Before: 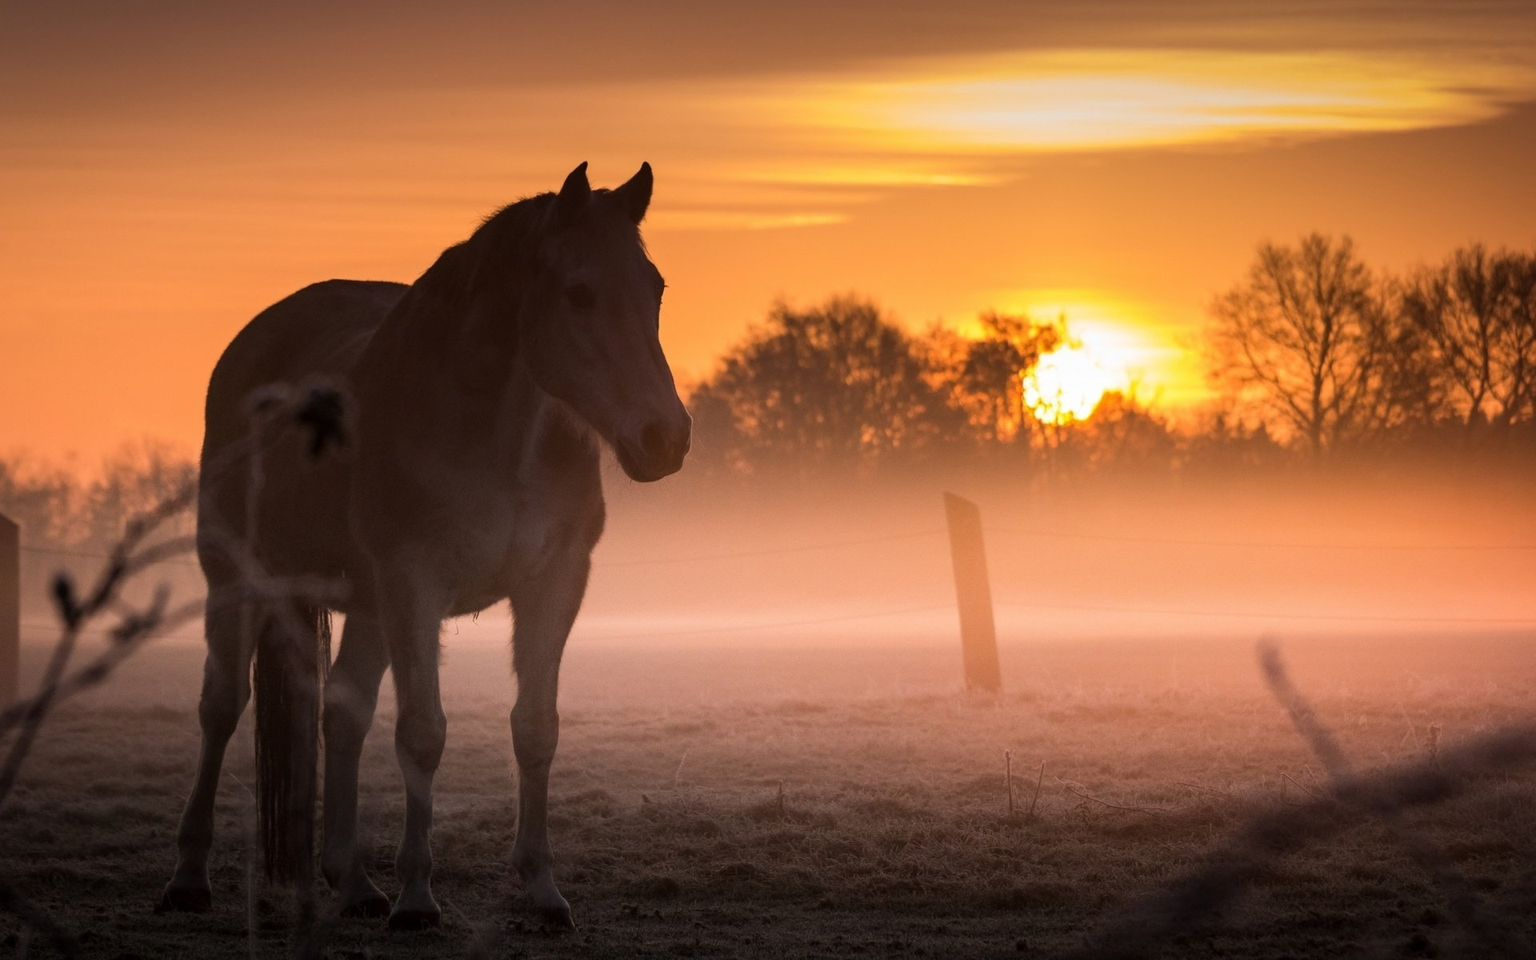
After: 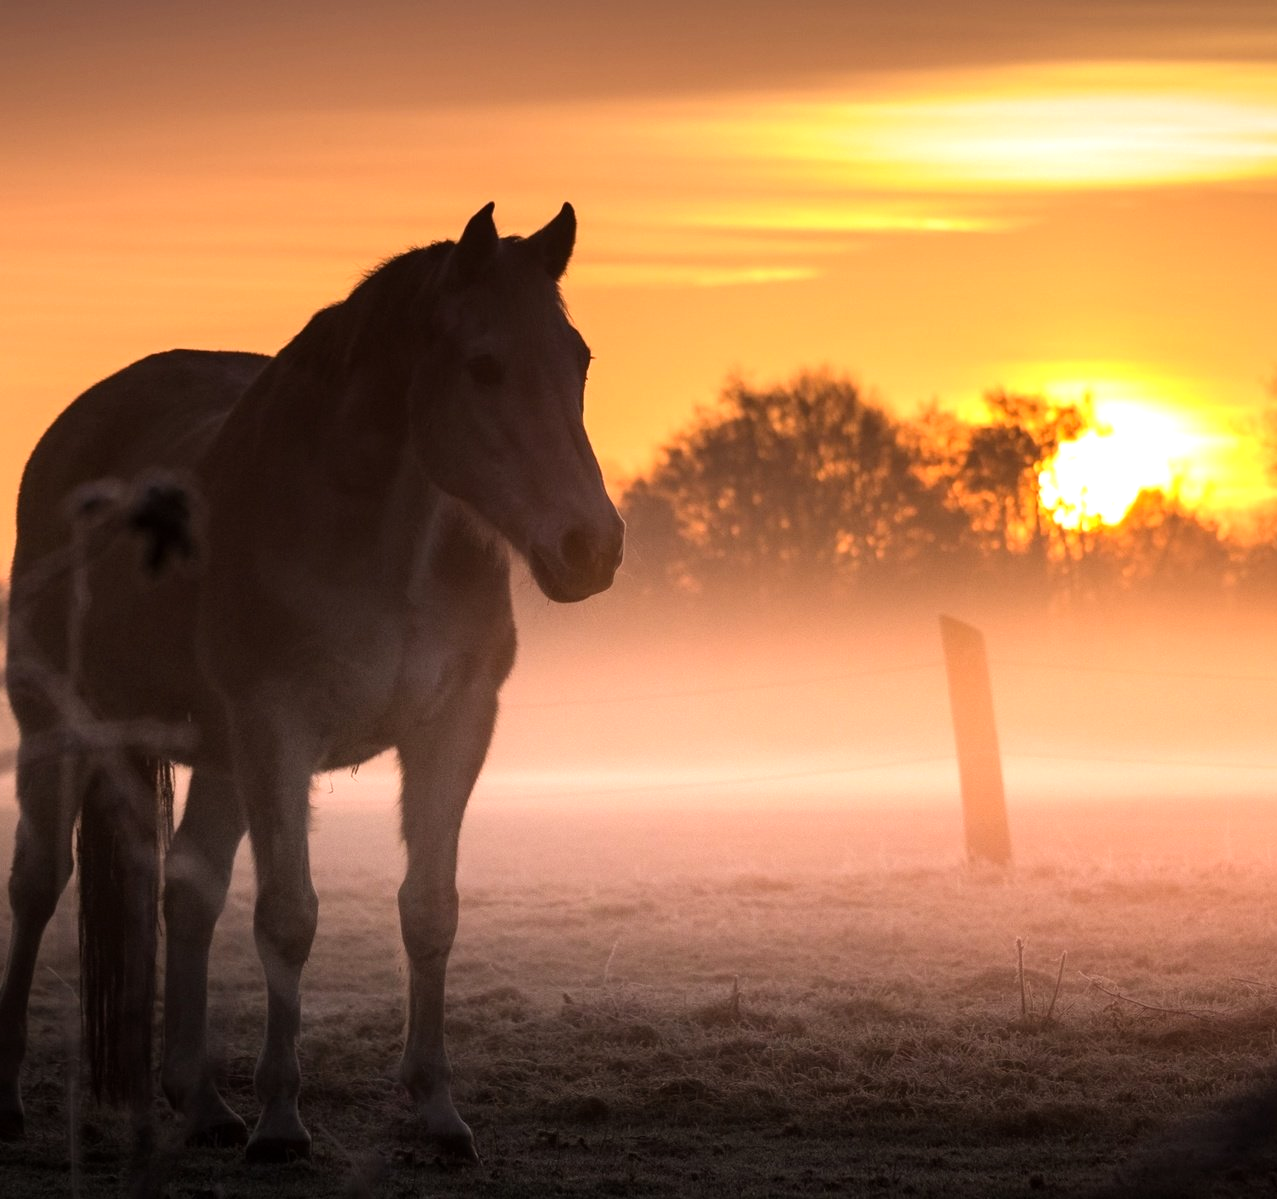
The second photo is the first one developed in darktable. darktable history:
tone equalizer: -8 EV -0.381 EV, -7 EV -0.374 EV, -6 EV -0.351 EV, -5 EV -0.233 EV, -3 EV 0.255 EV, -2 EV 0.334 EV, -1 EV 0.37 EV, +0 EV 0.426 EV
crop and rotate: left 12.528%, right 20.951%
exposure: exposure 0.134 EV, compensate highlight preservation false
